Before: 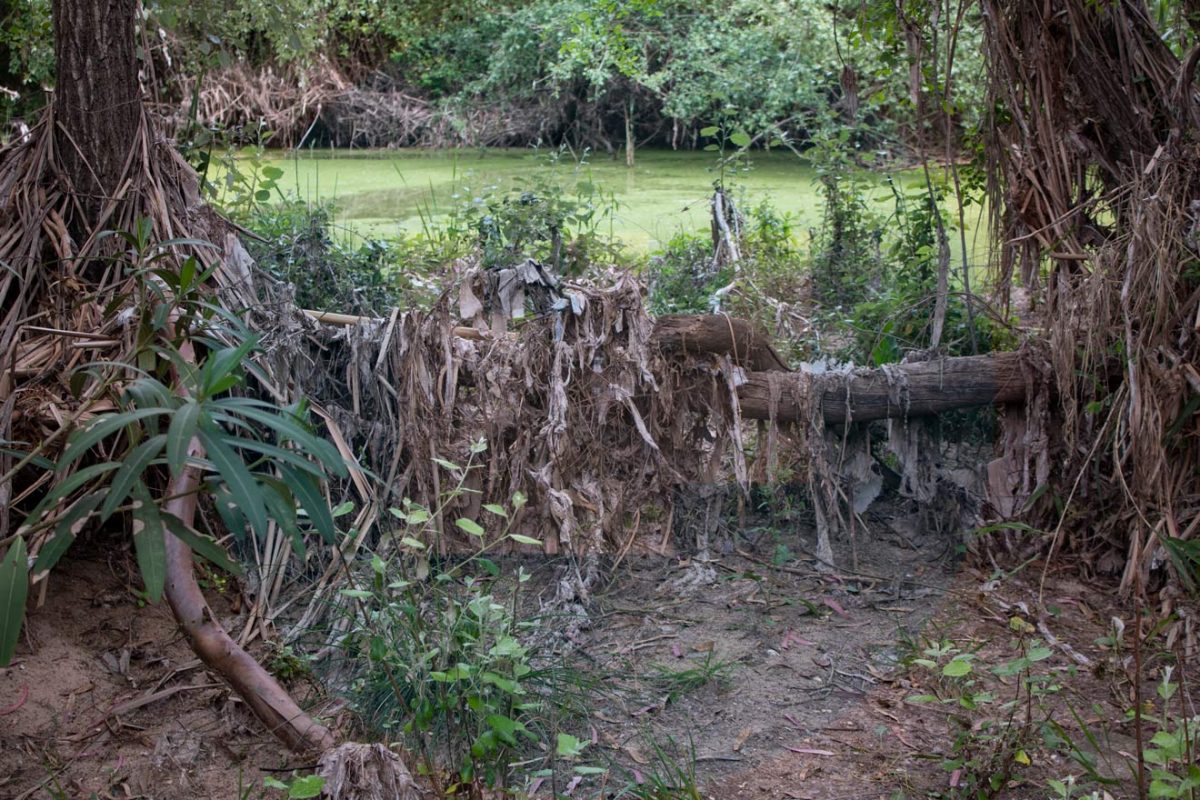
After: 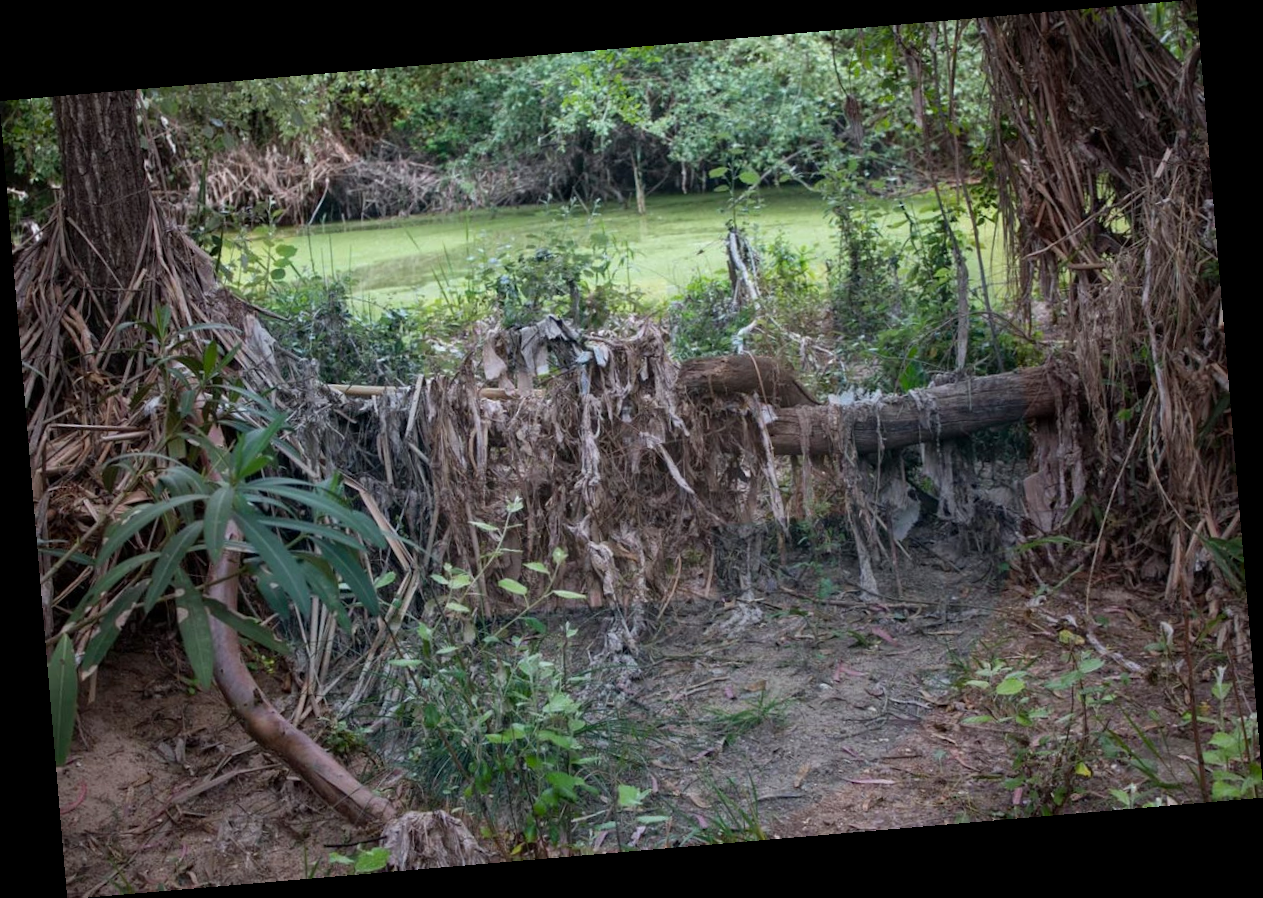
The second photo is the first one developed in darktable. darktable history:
white balance: red 0.978, blue 0.999
rotate and perspective: rotation -4.86°, automatic cropping off
